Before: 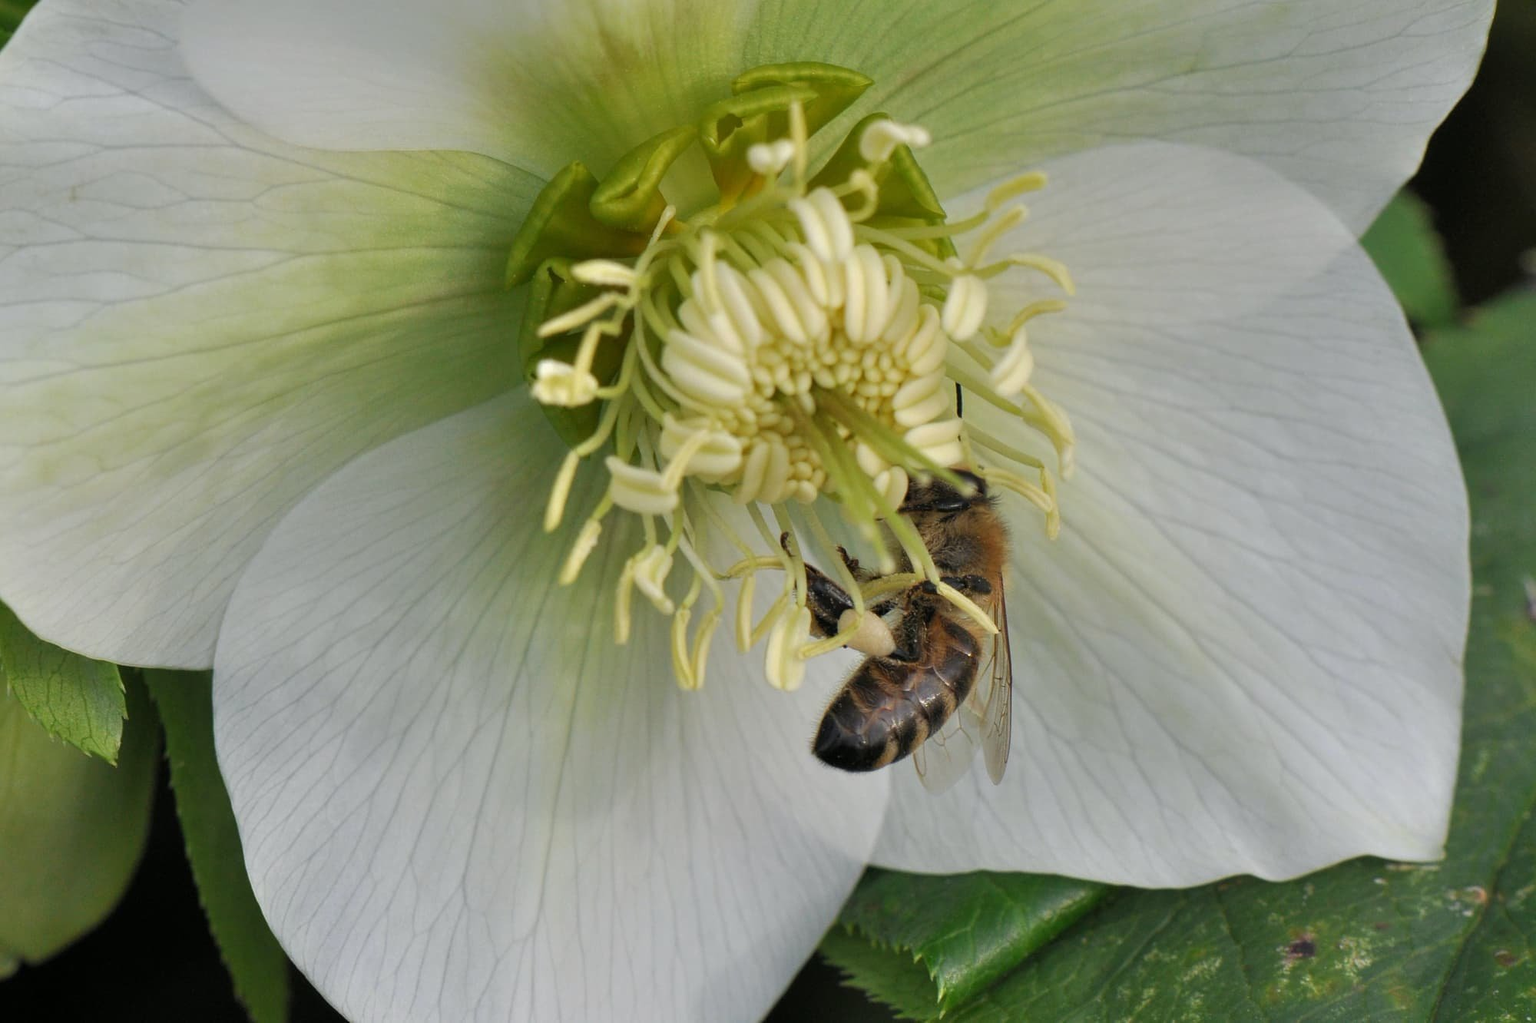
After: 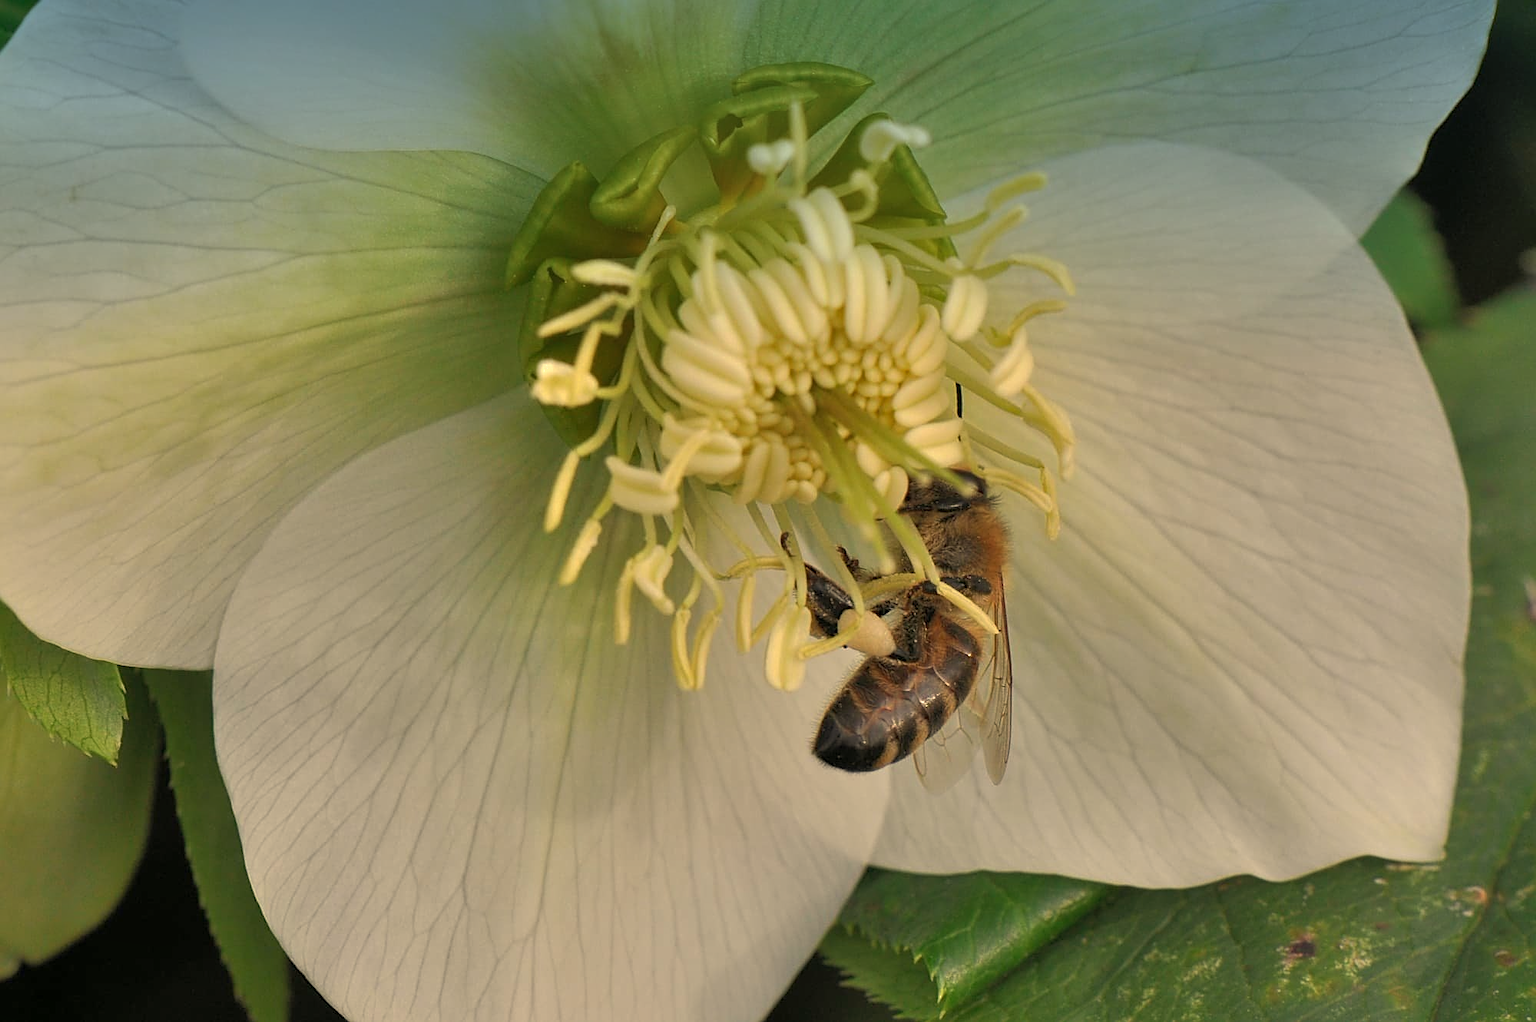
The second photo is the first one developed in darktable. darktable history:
white balance: red 1.123, blue 0.83
sharpen: on, module defaults
graduated density: density 2.02 EV, hardness 44%, rotation 0.374°, offset 8.21, hue 208.8°, saturation 97%
shadows and highlights: on, module defaults
